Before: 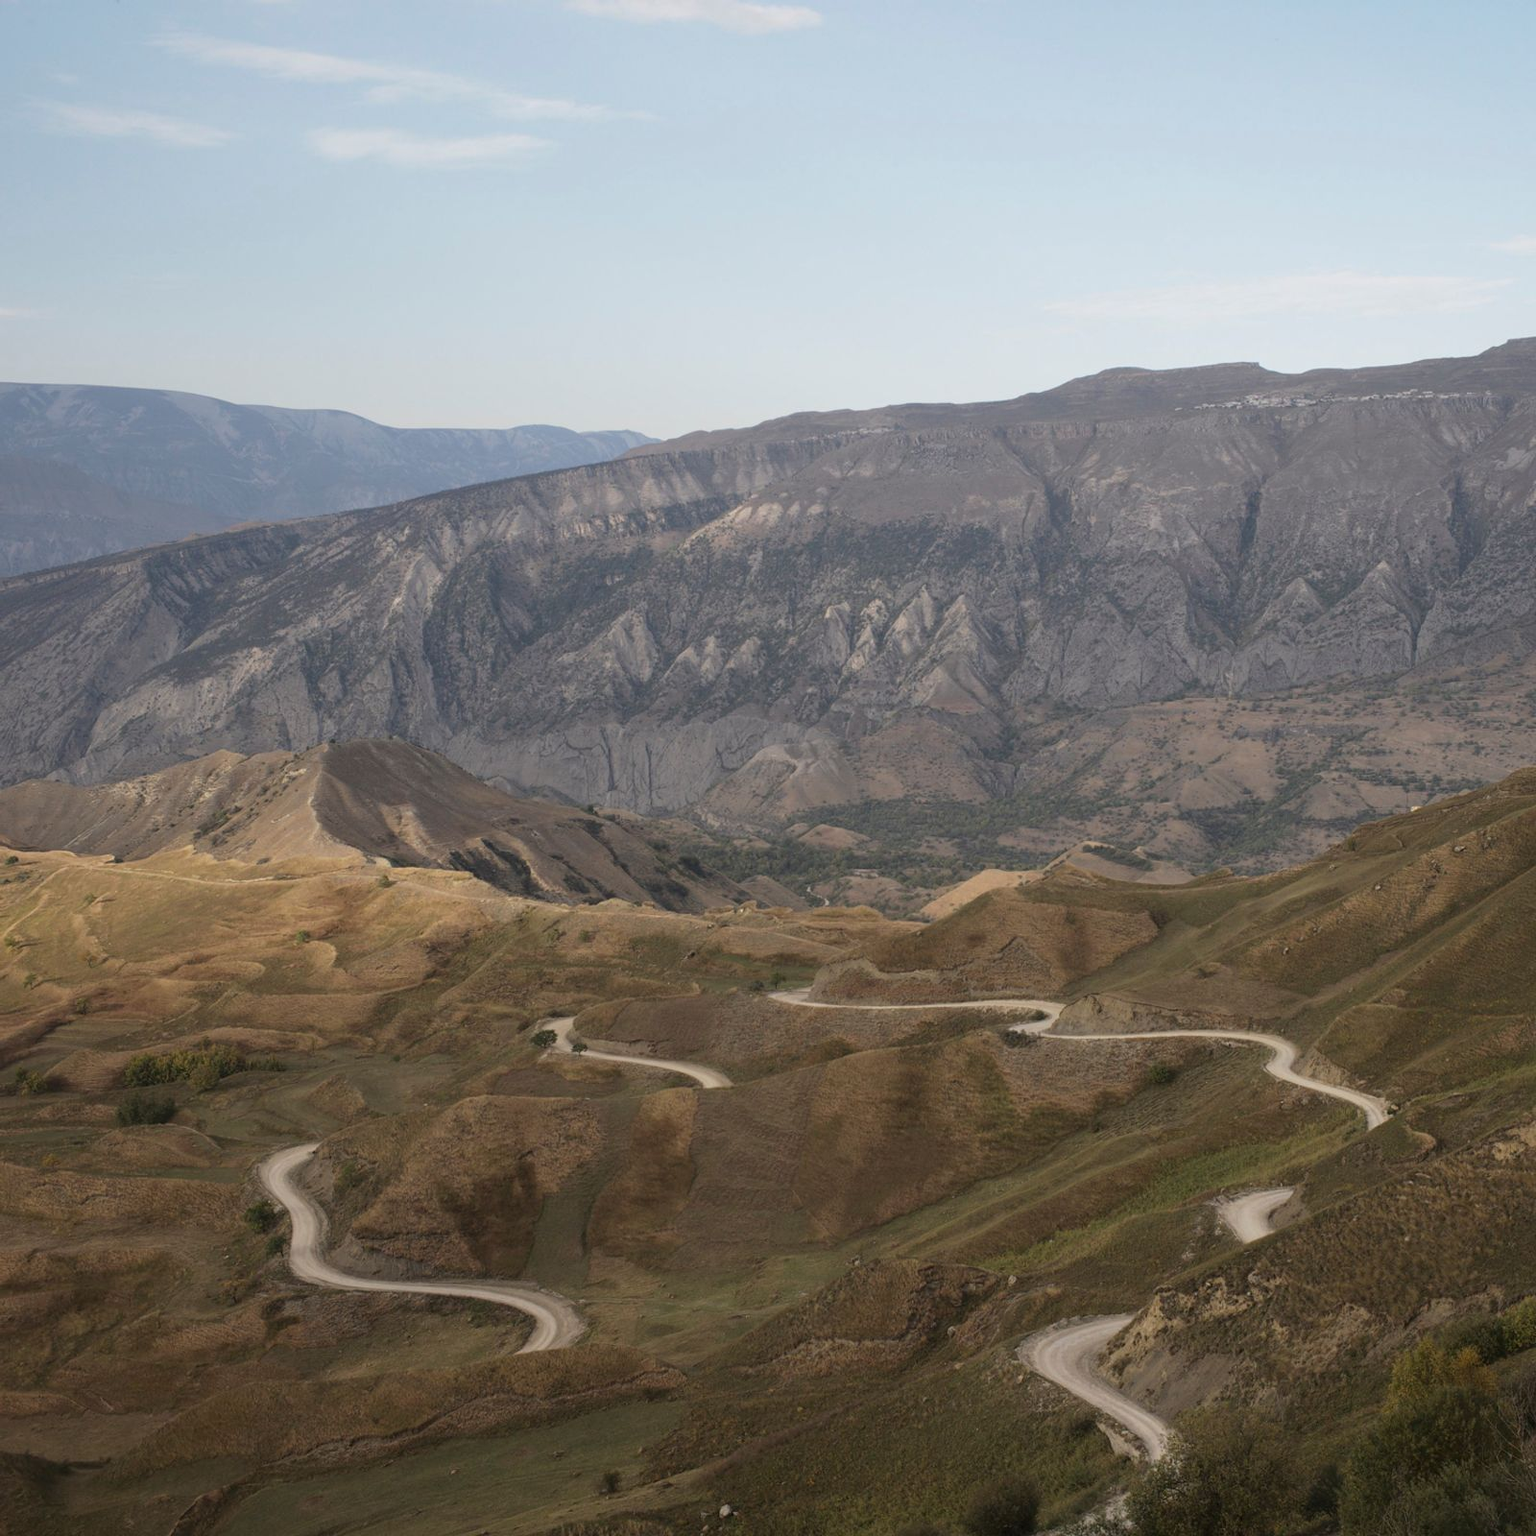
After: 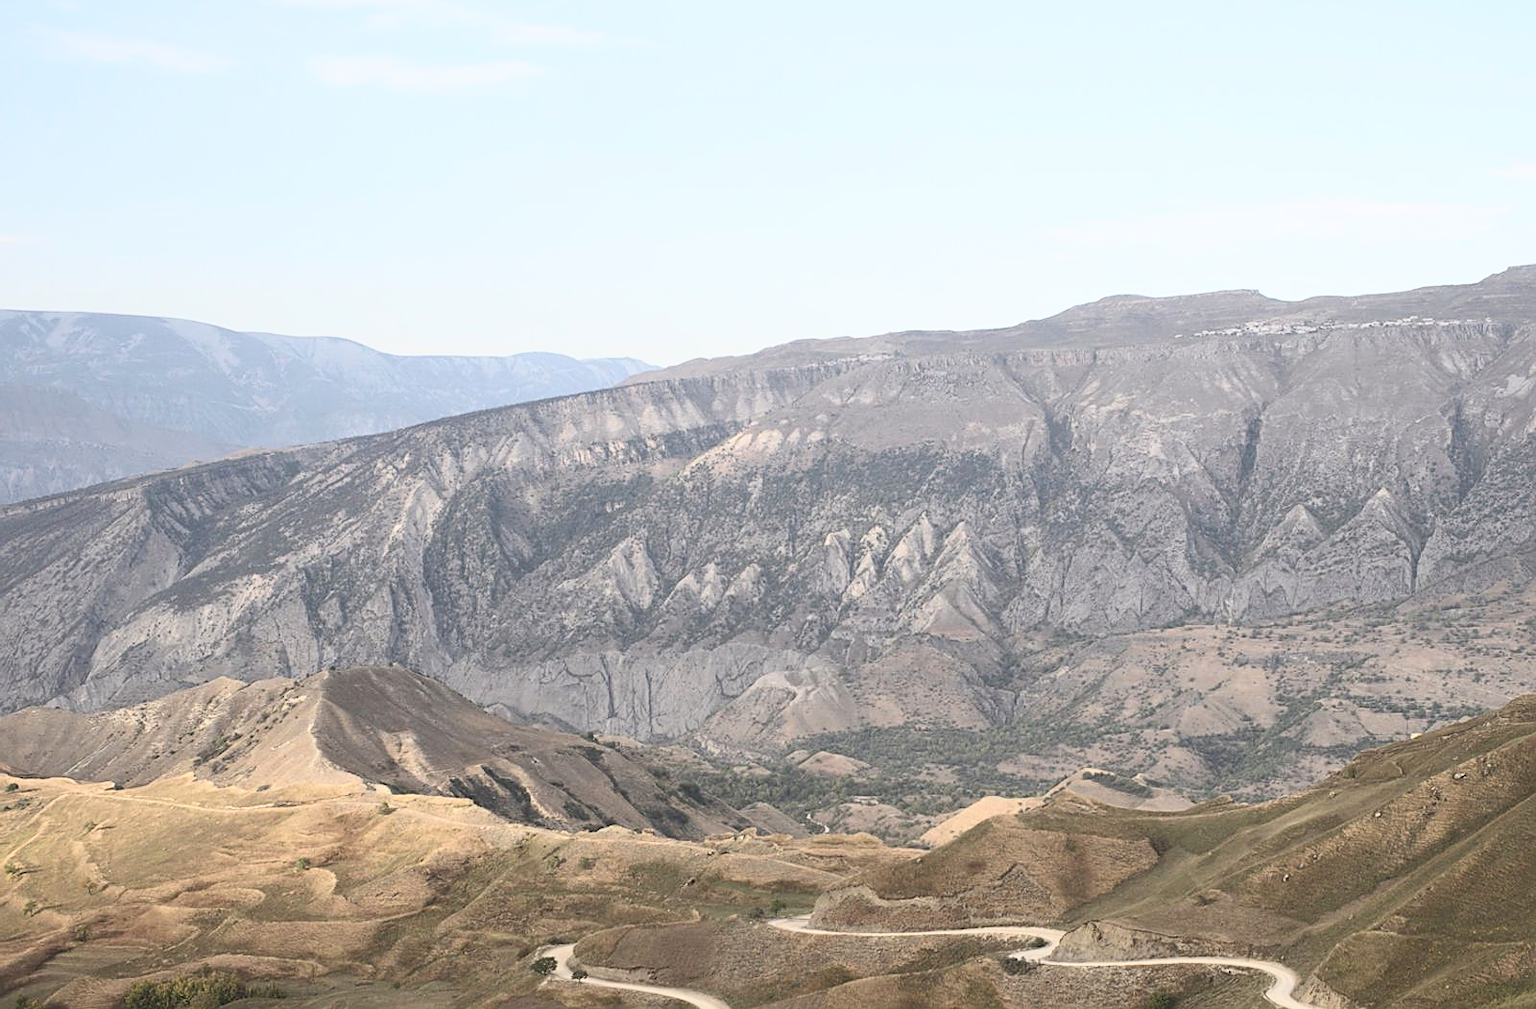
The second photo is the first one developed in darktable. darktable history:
sharpen: on, module defaults
contrast brightness saturation: contrast 0.386, brightness 0.516
crop and rotate: top 4.779%, bottom 29.411%
